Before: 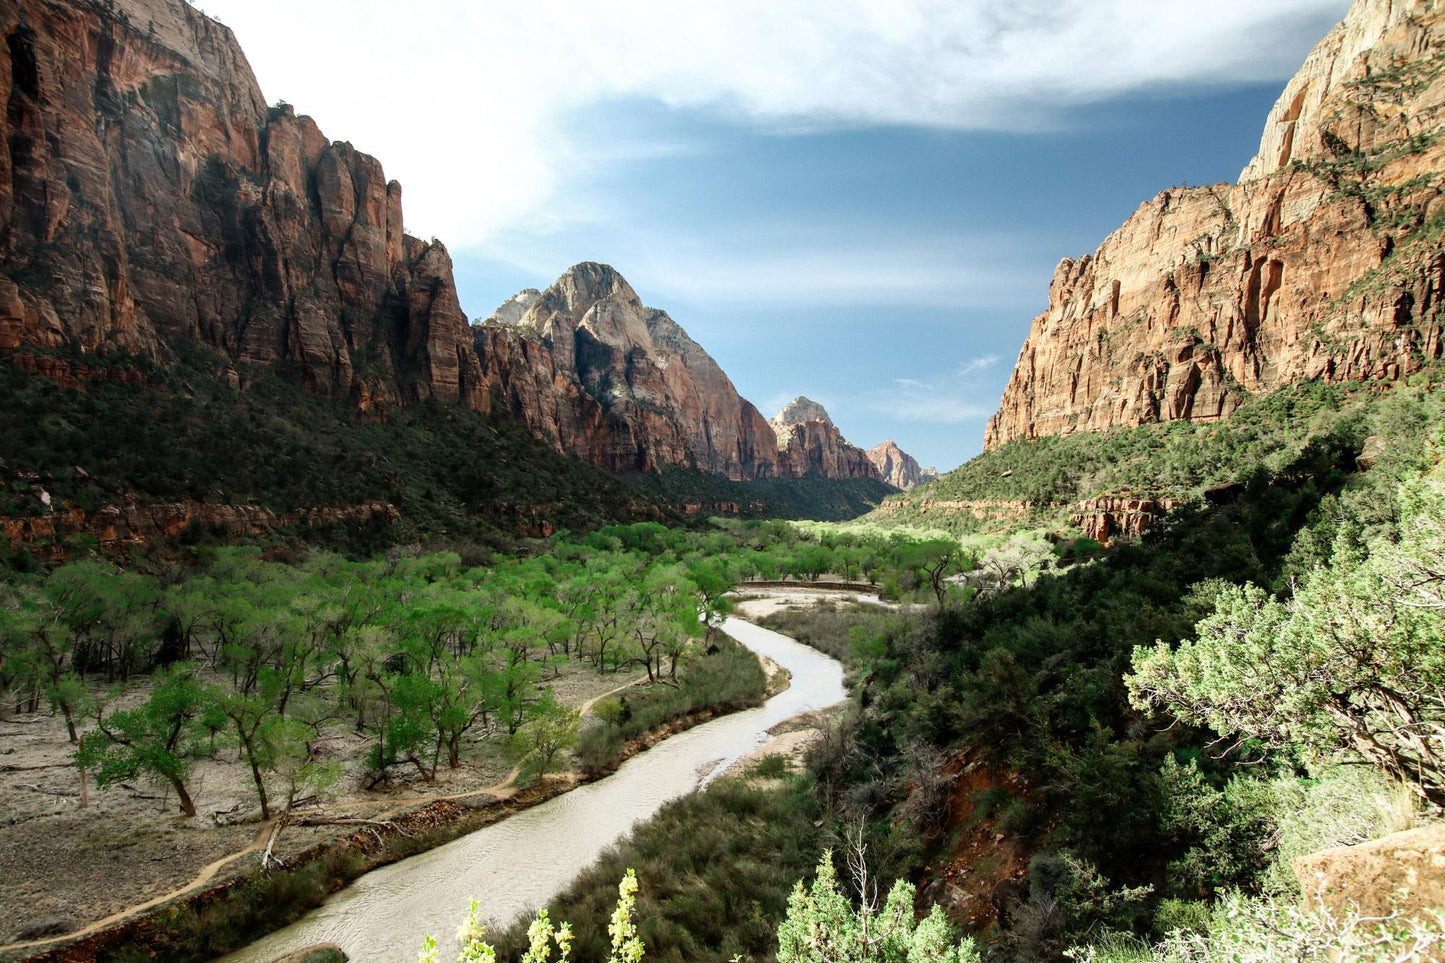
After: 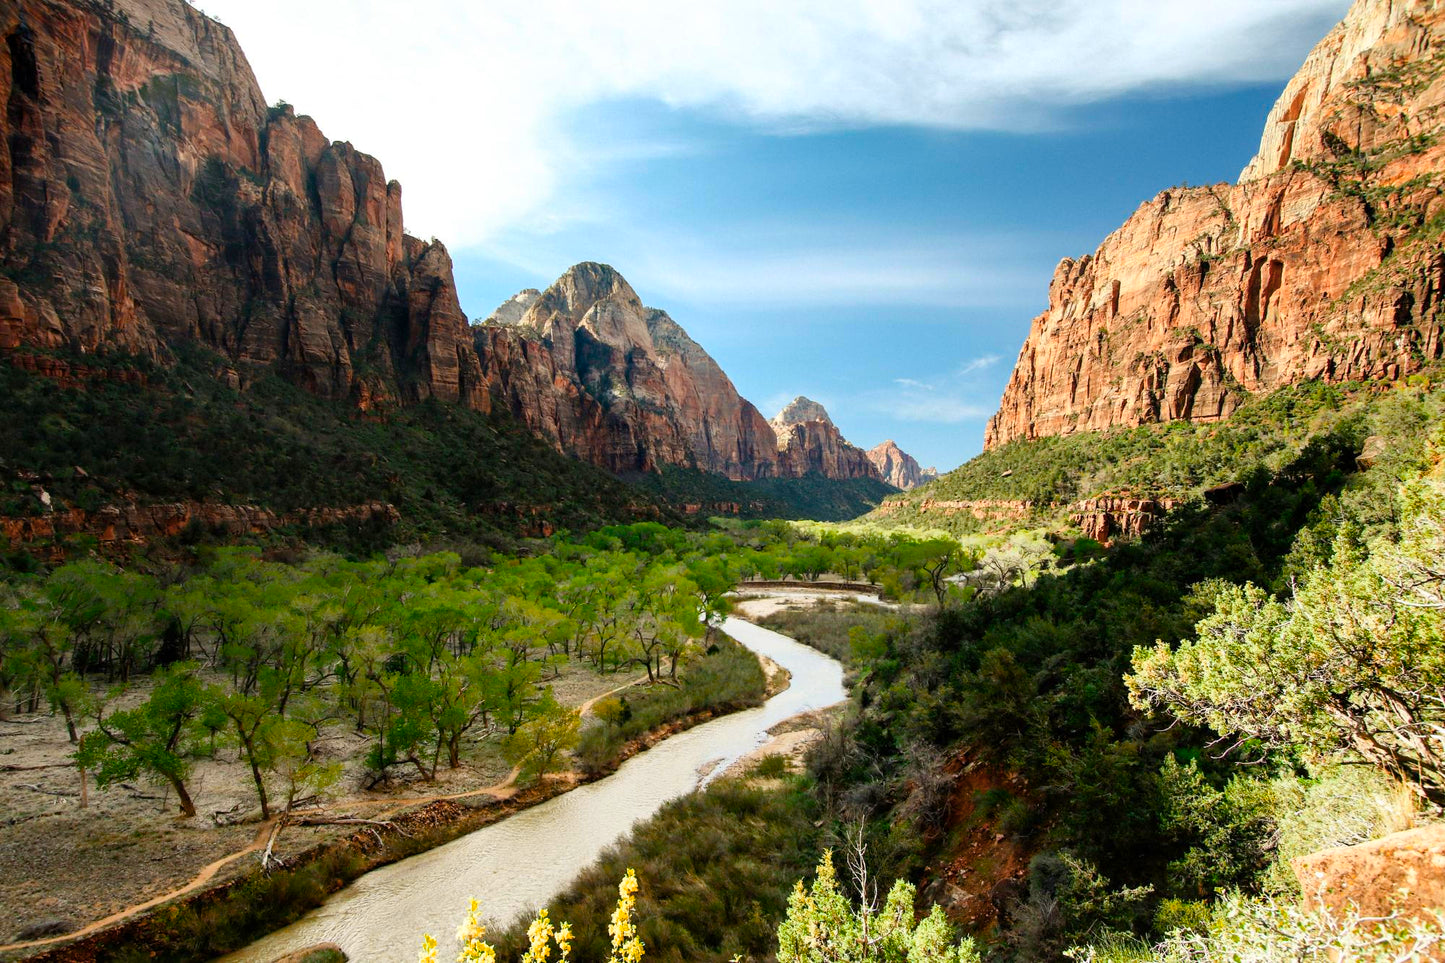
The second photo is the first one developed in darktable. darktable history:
color zones: curves: ch1 [(0, 0.469) (0.072, 0.457) (0.243, 0.494) (0.429, 0.5) (0.571, 0.5) (0.714, 0.5) (0.857, 0.5) (1, 0.469)]; ch2 [(0, 0.499) (0.143, 0.467) (0.242, 0.436) (0.429, 0.493) (0.571, 0.5) (0.714, 0.5) (0.857, 0.5) (1, 0.499)]
color balance rgb: linear chroma grading › global chroma 15%, perceptual saturation grading › global saturation 30%
